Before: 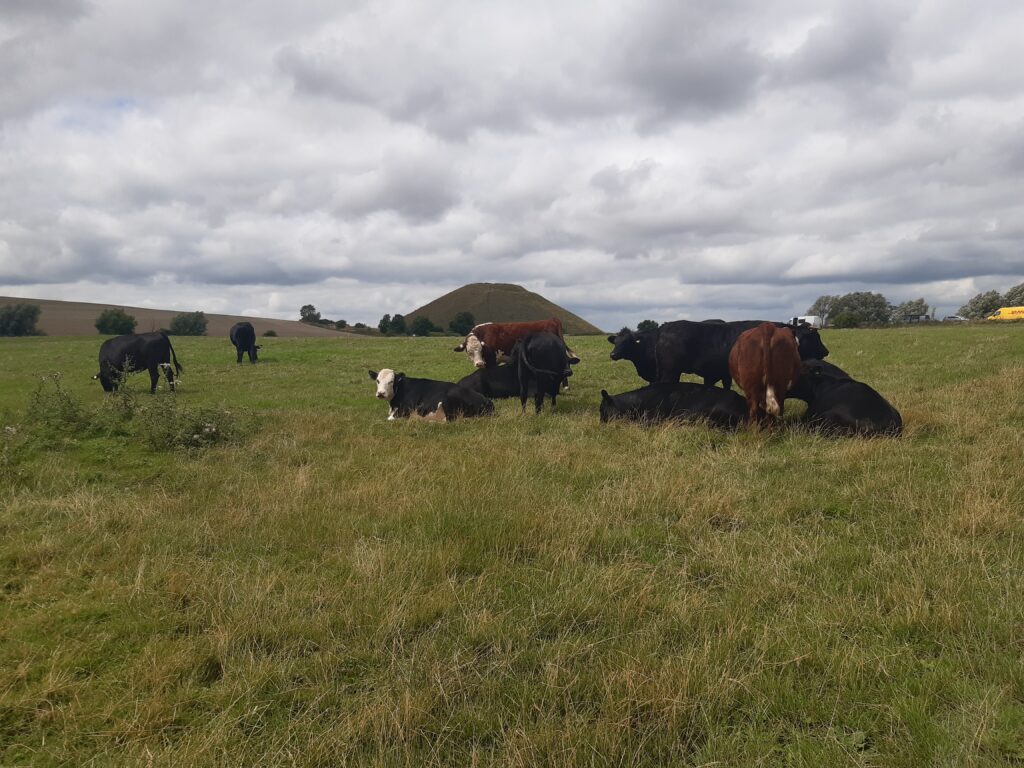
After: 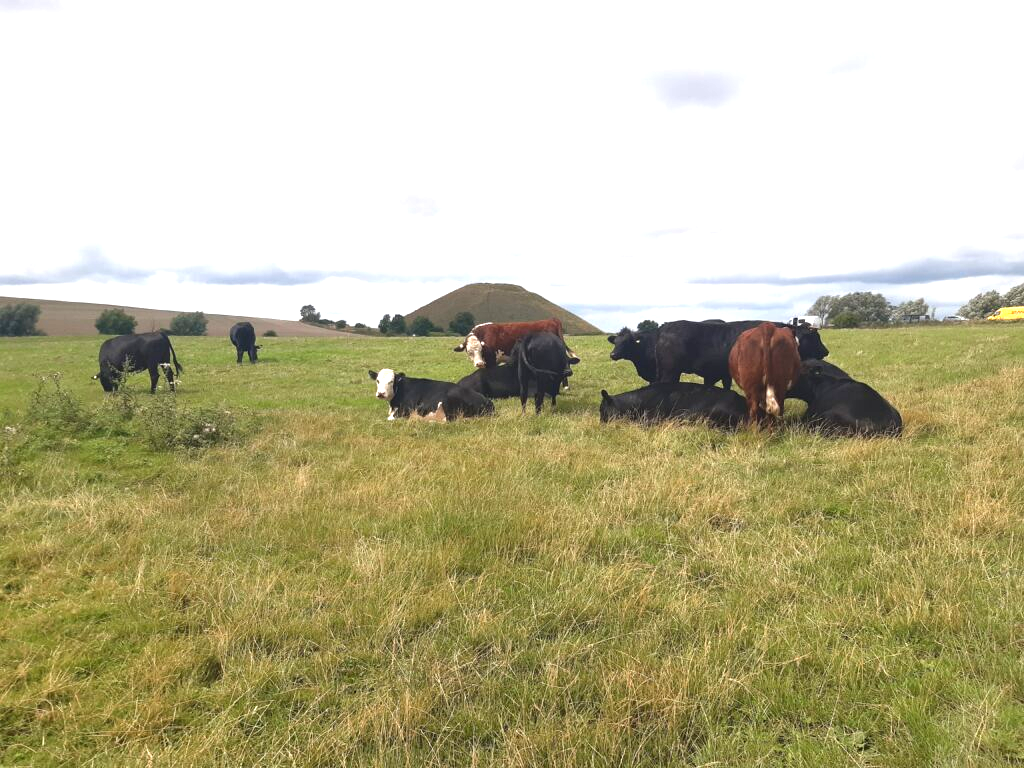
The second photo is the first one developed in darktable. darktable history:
exposure: black level correction 0, exposure 1.385 EV, compensate highlight preservation false
